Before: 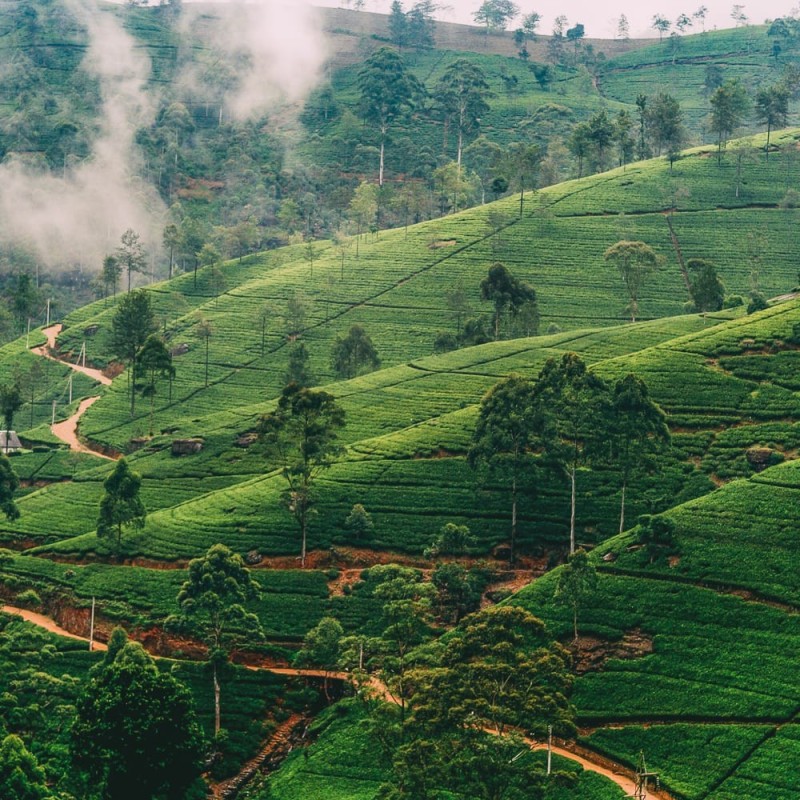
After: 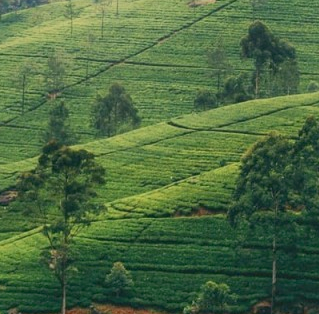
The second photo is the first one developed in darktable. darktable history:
crop: left 30.105%, top 30.352%, right 29.902%, bottom 30.274%
shadows and highlights: on, module defaults
